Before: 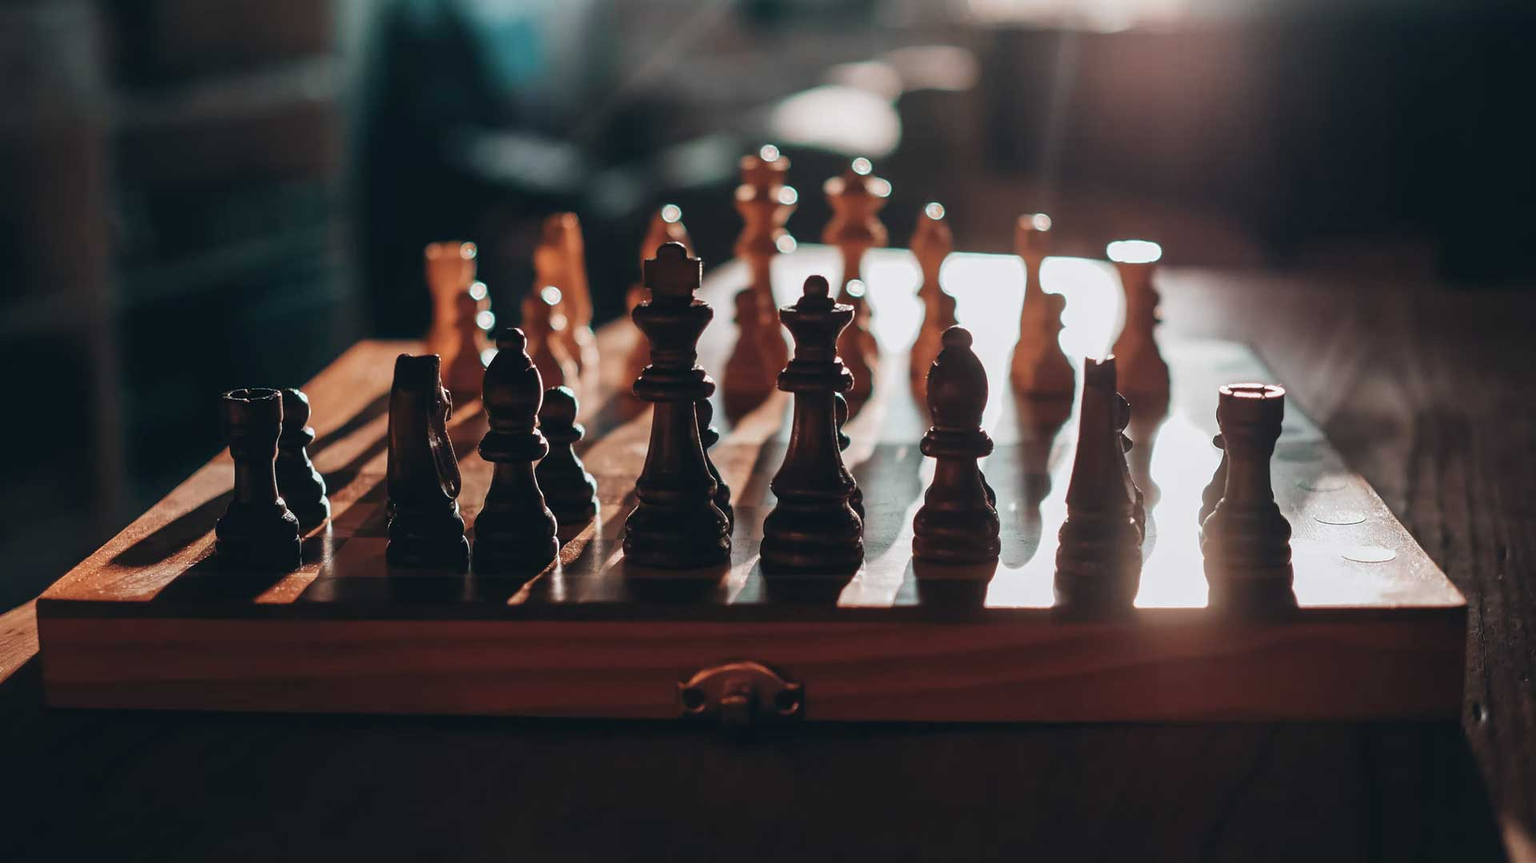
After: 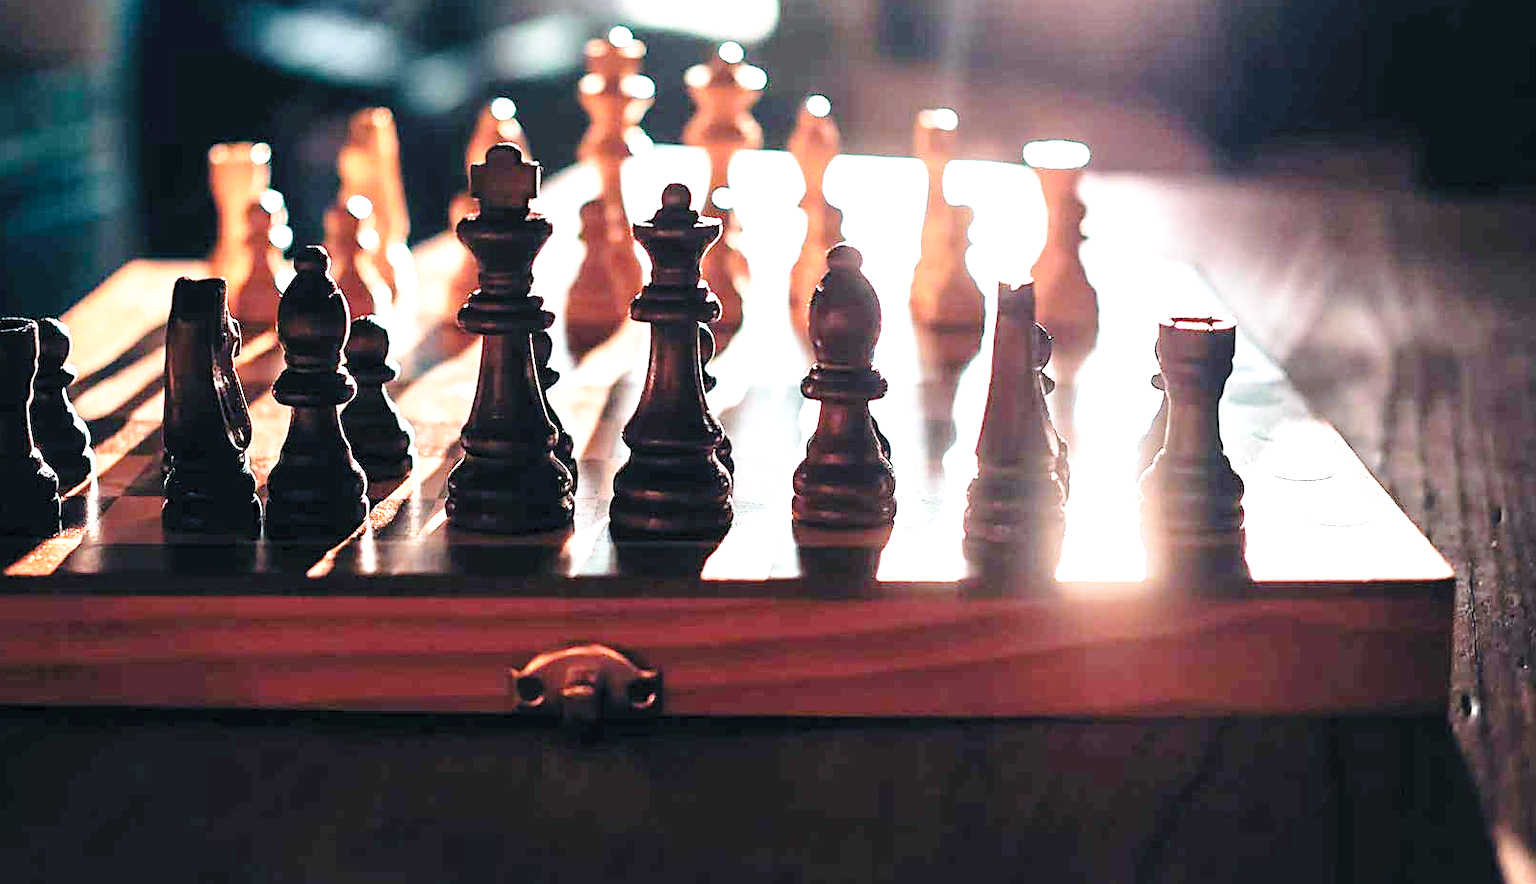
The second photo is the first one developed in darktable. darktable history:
sharpen: on, module defaults
exposure: black level correction 0.001, exposure 1.3 EV, compensate highlight preservation false
crop: left 16.315%, top 14.246%
shadows and highlights: radius 331.84, shadows 53.55, highlights -100, compress 94.63%, highlights color adjustment 73.23%, soften with gaussian
white balance: red 0.983, blue 1.036
base curve: curves: ch0 [(0, 0) (0.028, 0.03) (0.121, 0.232) (0.46, 0.748) (0.859, 0.968) (1, 1)], preserve colors none
levels: levels [0.073, 0.497, 0.972]
